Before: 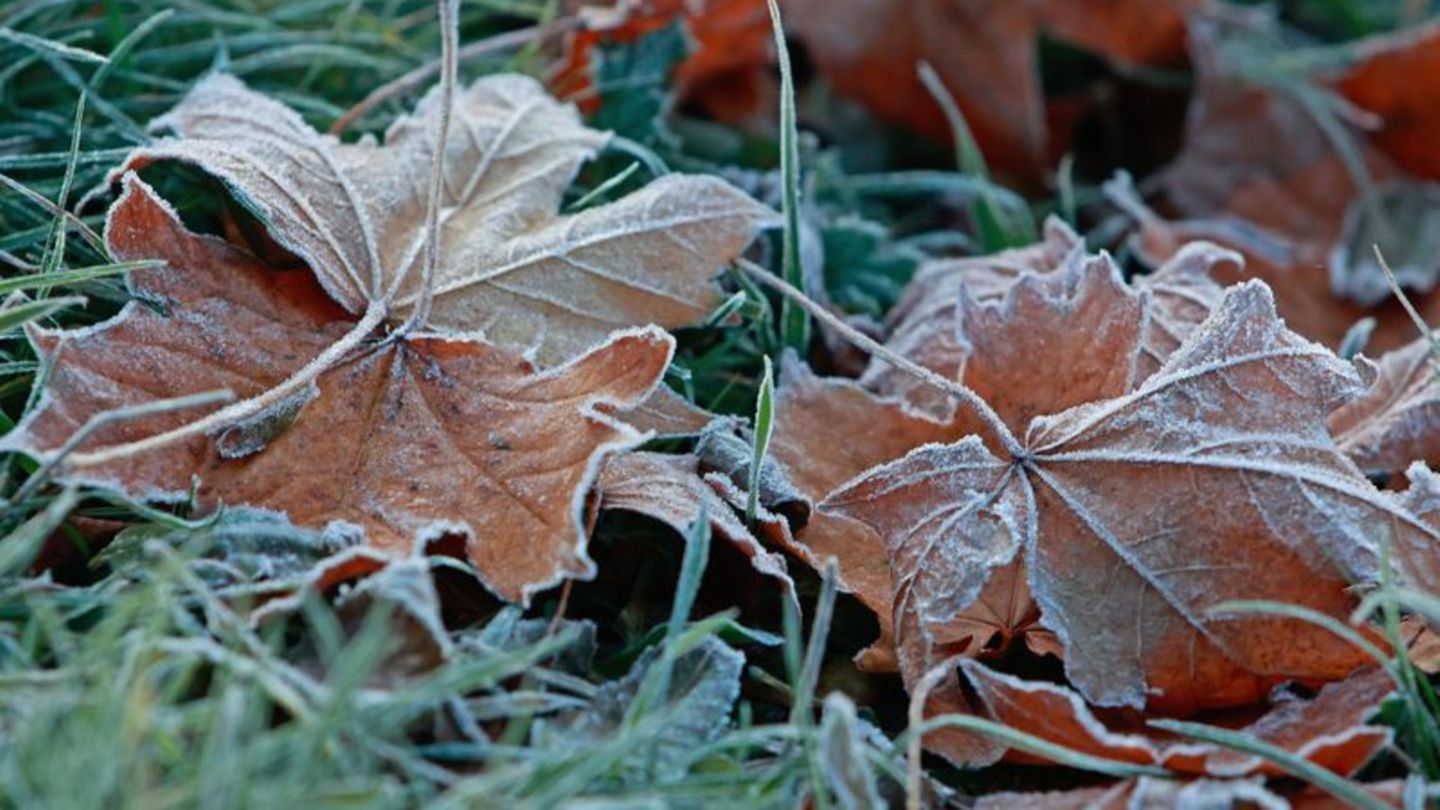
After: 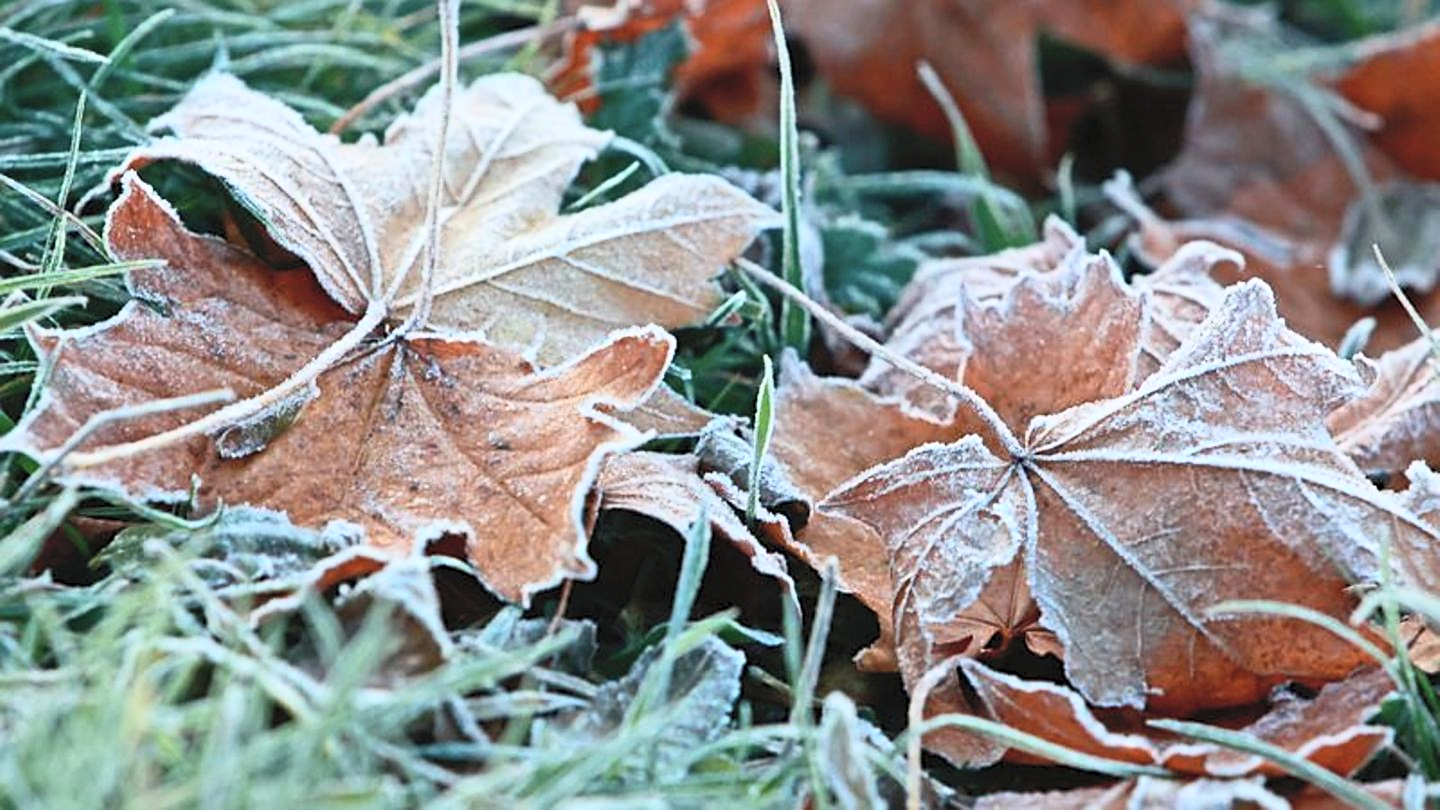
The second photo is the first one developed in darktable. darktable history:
contrast brightness saturation: contrast 0.377, brightness 0.536
sharpen: on, module defaults
